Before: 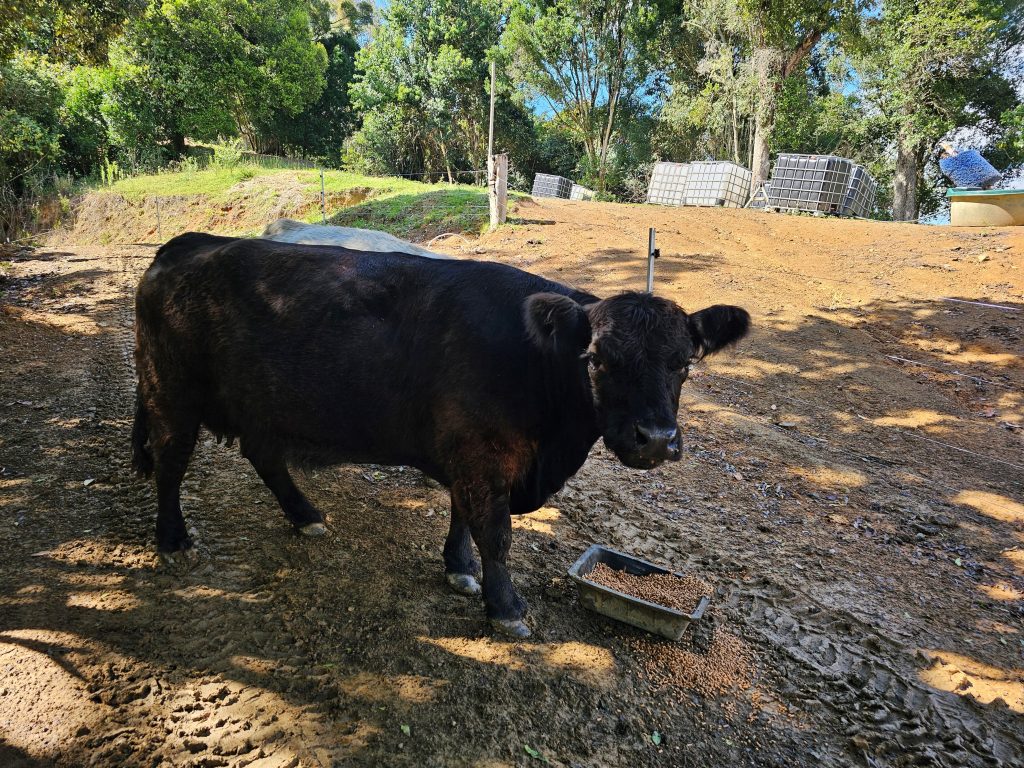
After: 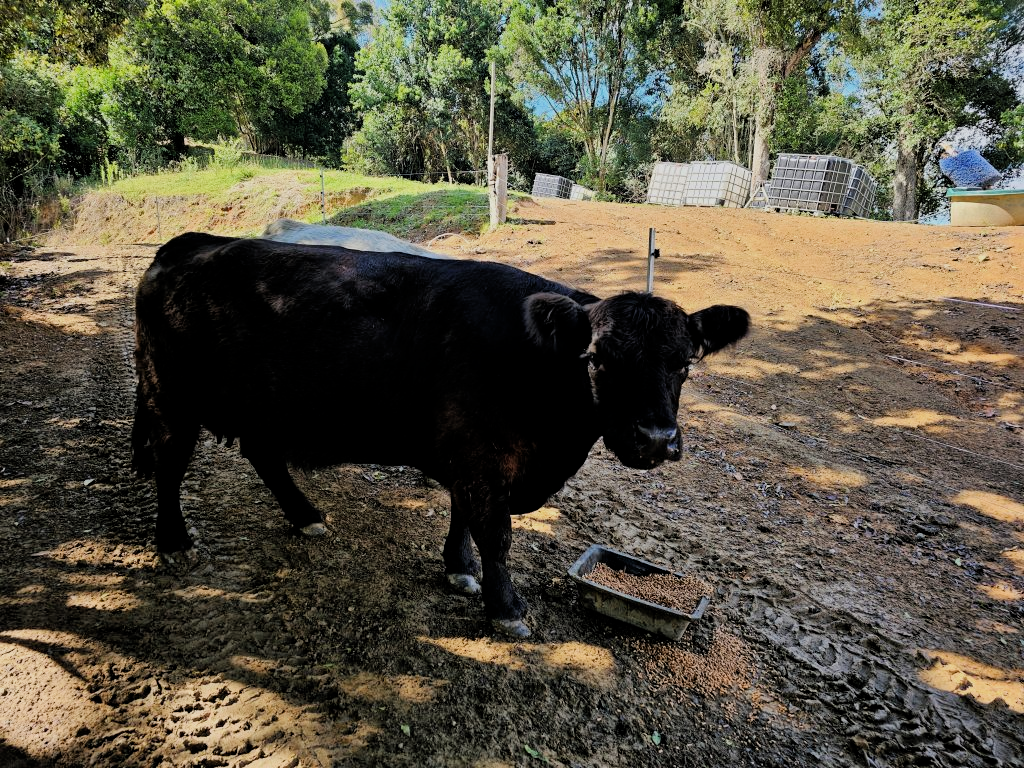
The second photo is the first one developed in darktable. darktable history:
filmic rgb: black relative exposure -7.76 EV, white relative exposure 4.39 EV, threshold 3.05 EV, target black luminance 0%, hardness 3.76, latitude 50.78%, contrast 1.077, highlights saturation mix 9.78%, shadows ↔ highlights balance -0.209%, enable highlight reconstruction true
